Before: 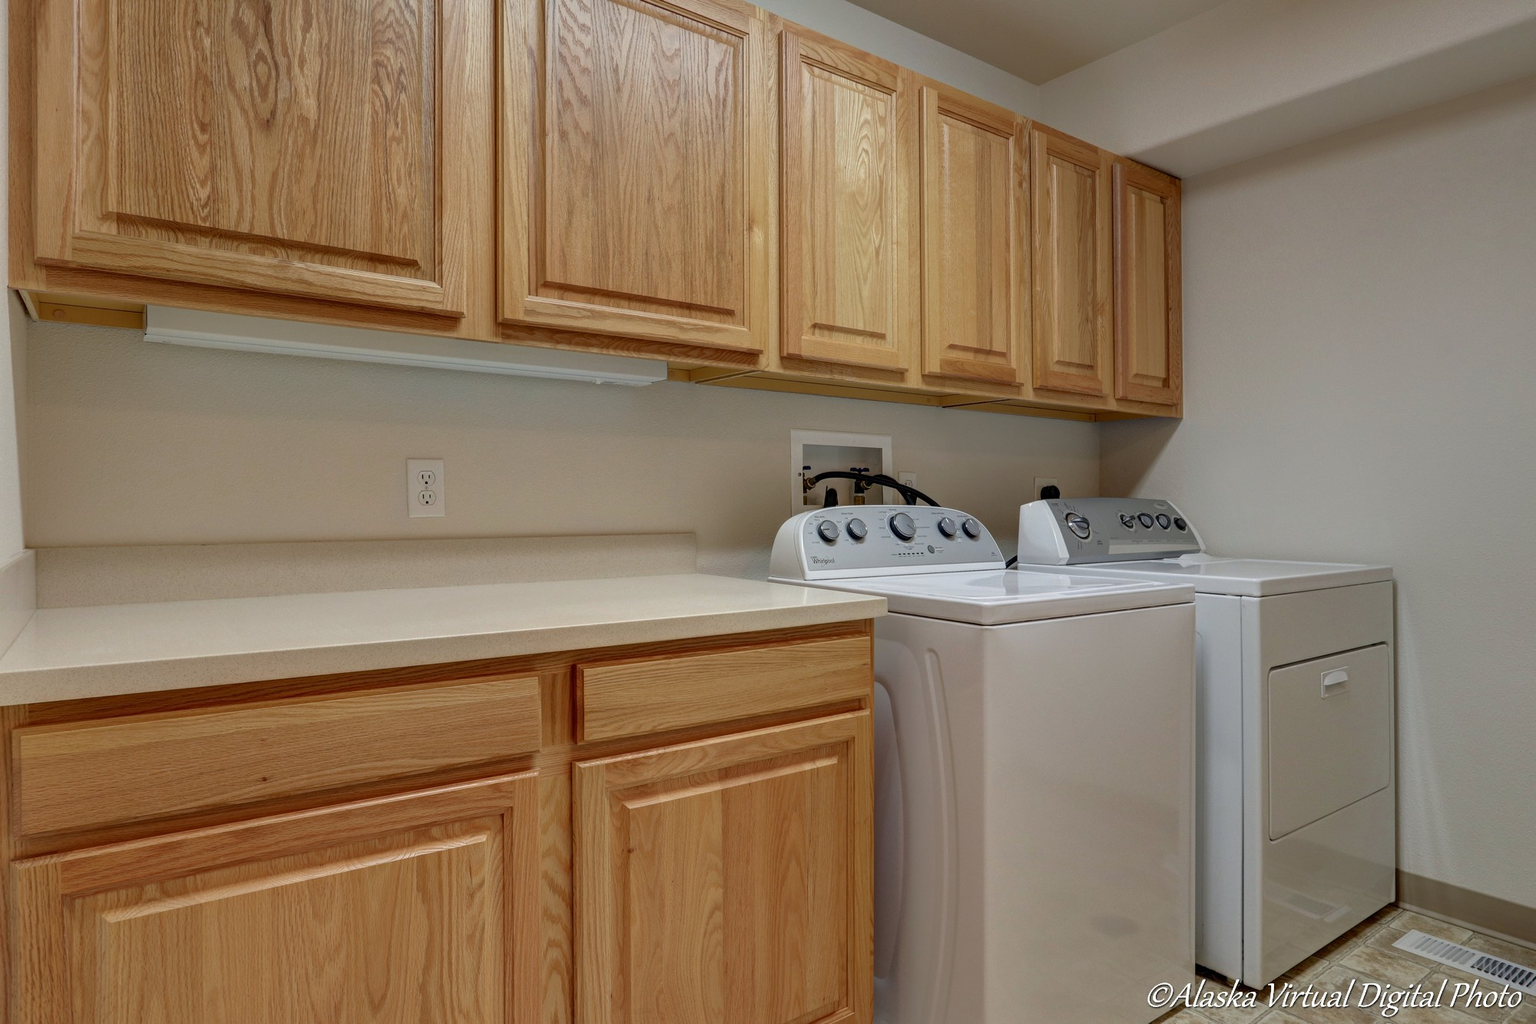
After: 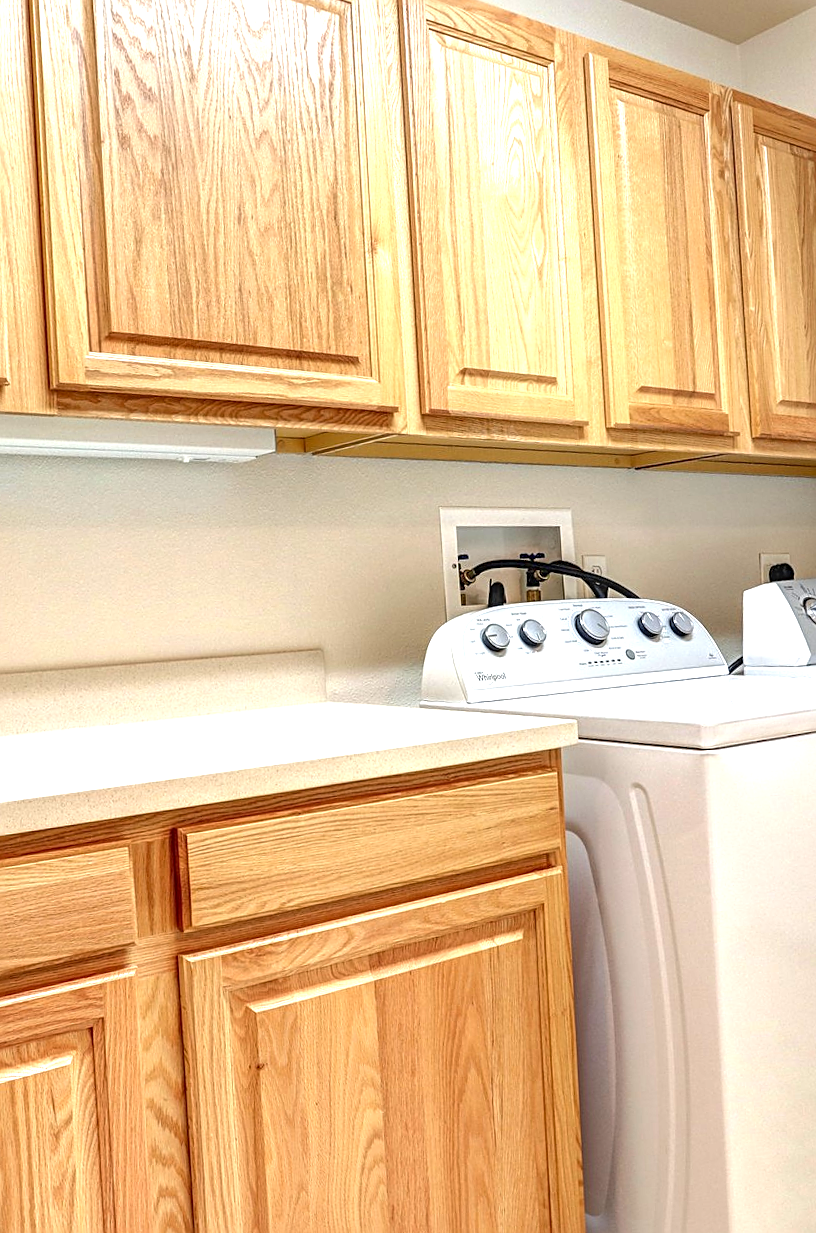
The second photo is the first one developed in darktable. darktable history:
crop: left 28.583%, right 29.231%
sharpen: on, module defaults
rotate and perspective: rotation -3°, crop left 0.031, crop right 0.968, crop top 0.07, crop bottom 0.93
local contrast: detail 130%
exposure: black level correction 0, exposure 1.6 EV, compensate exposure bias true, compensate highlight preservation false
